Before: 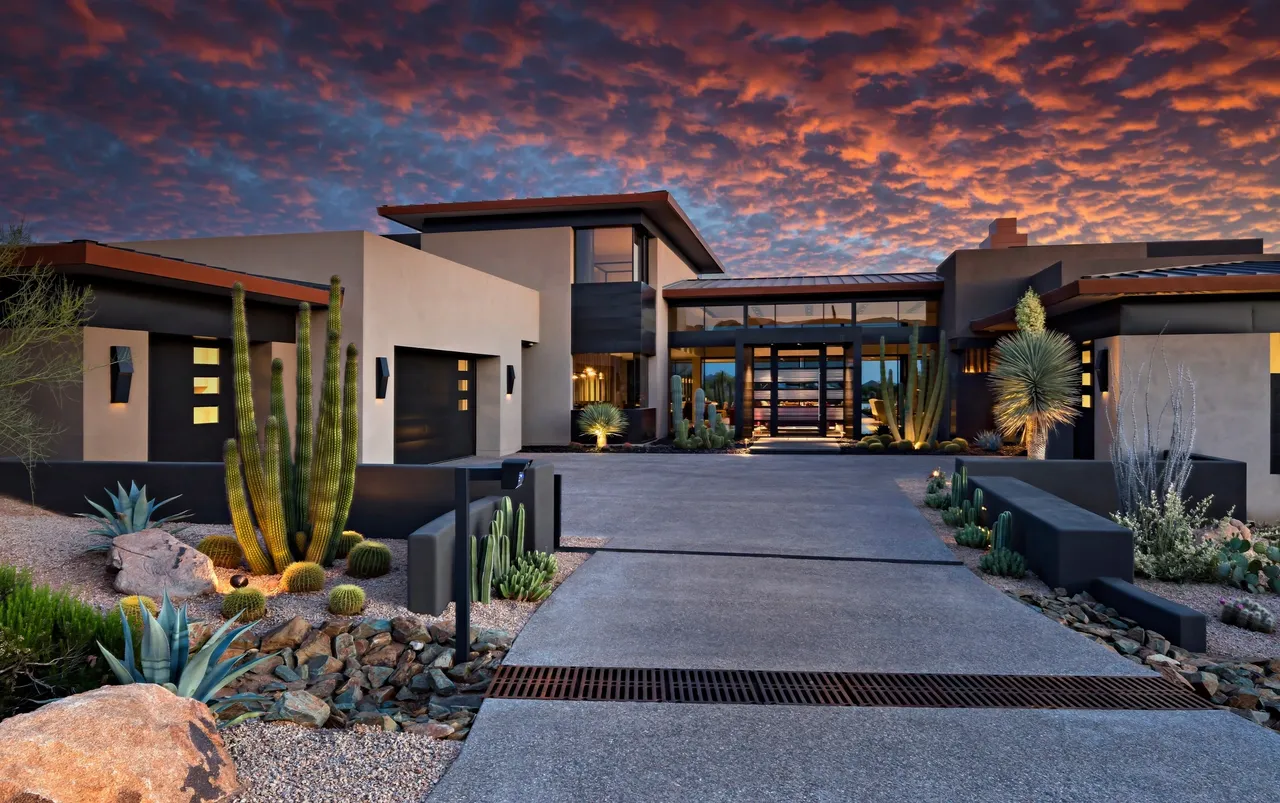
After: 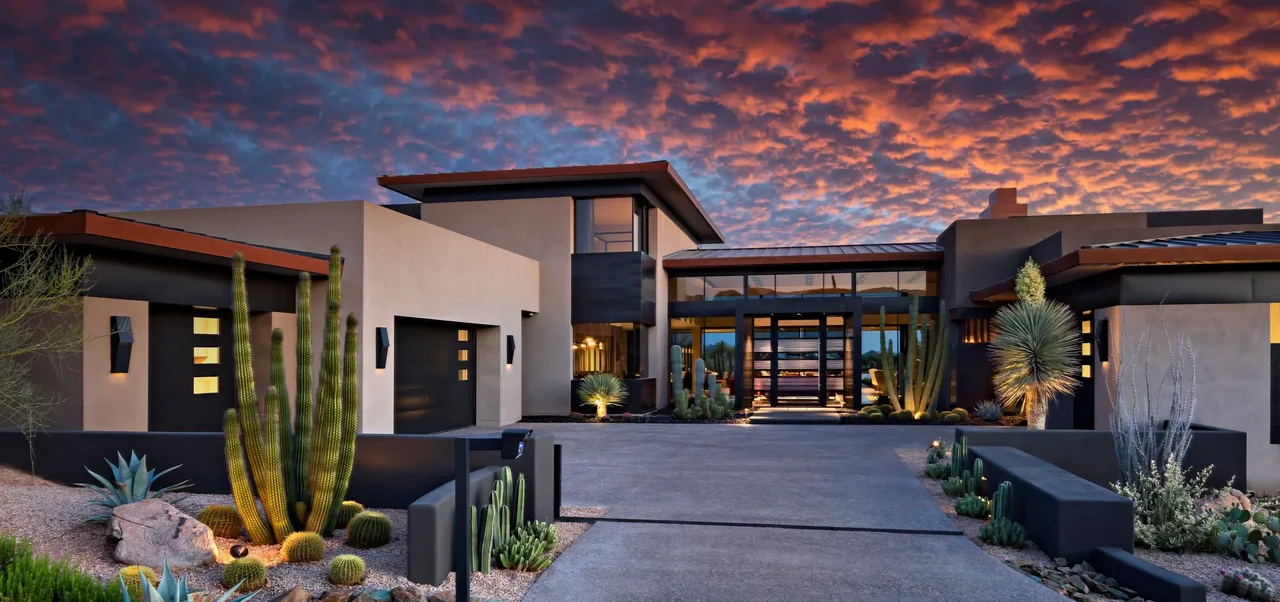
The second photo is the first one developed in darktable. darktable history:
crop: top 3.857%, bottom 21.132%
white balance: red 1.004, blue 1.024
